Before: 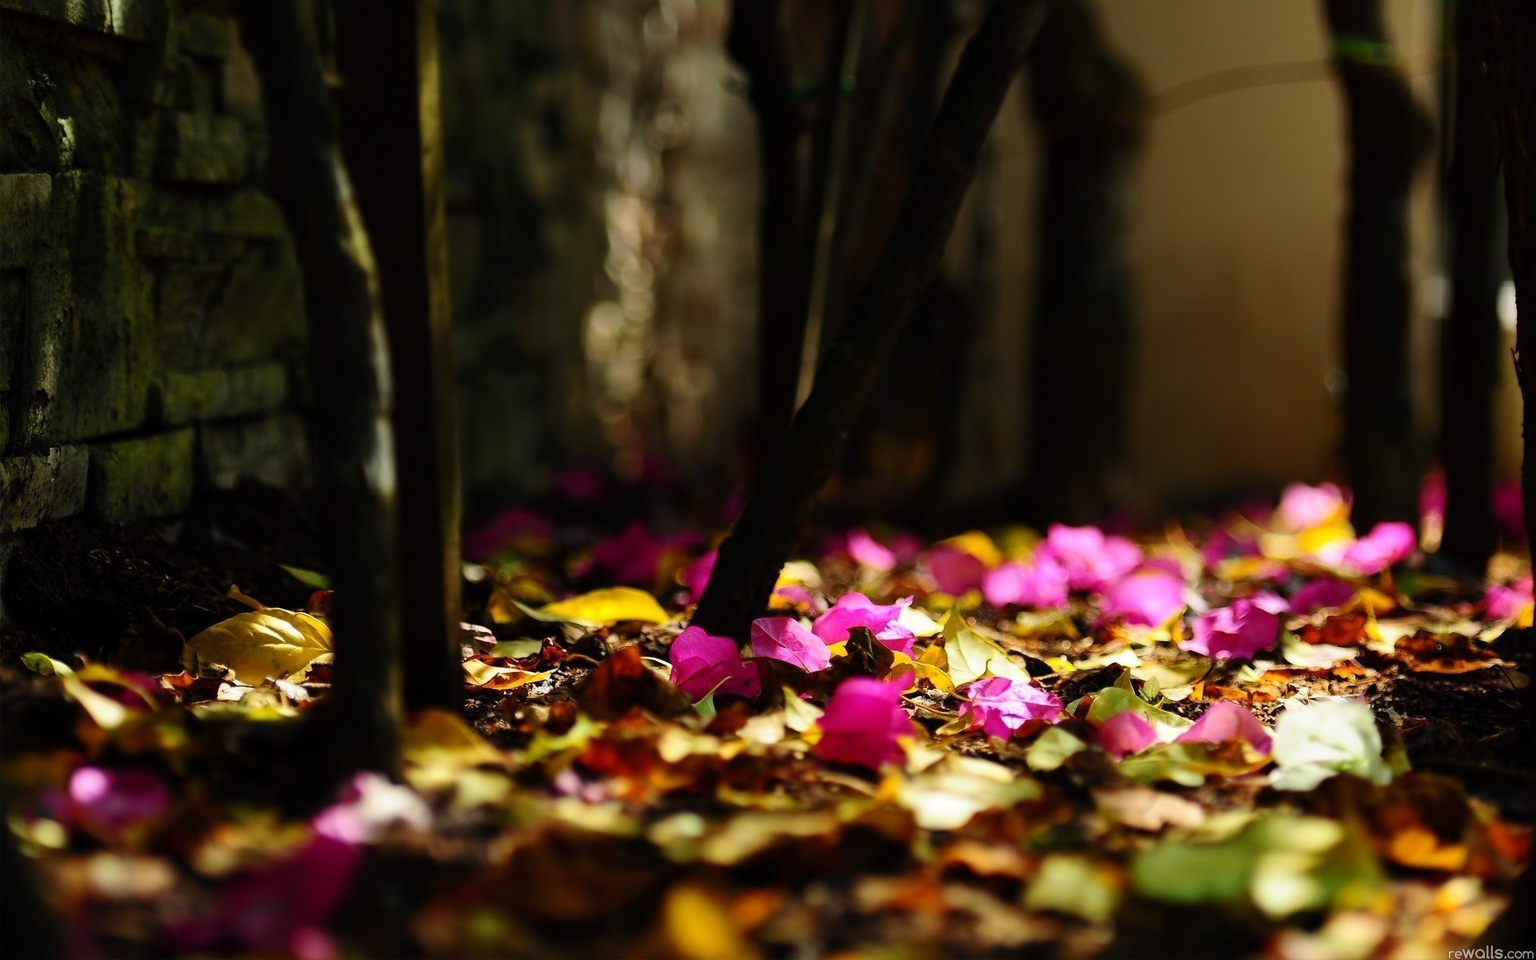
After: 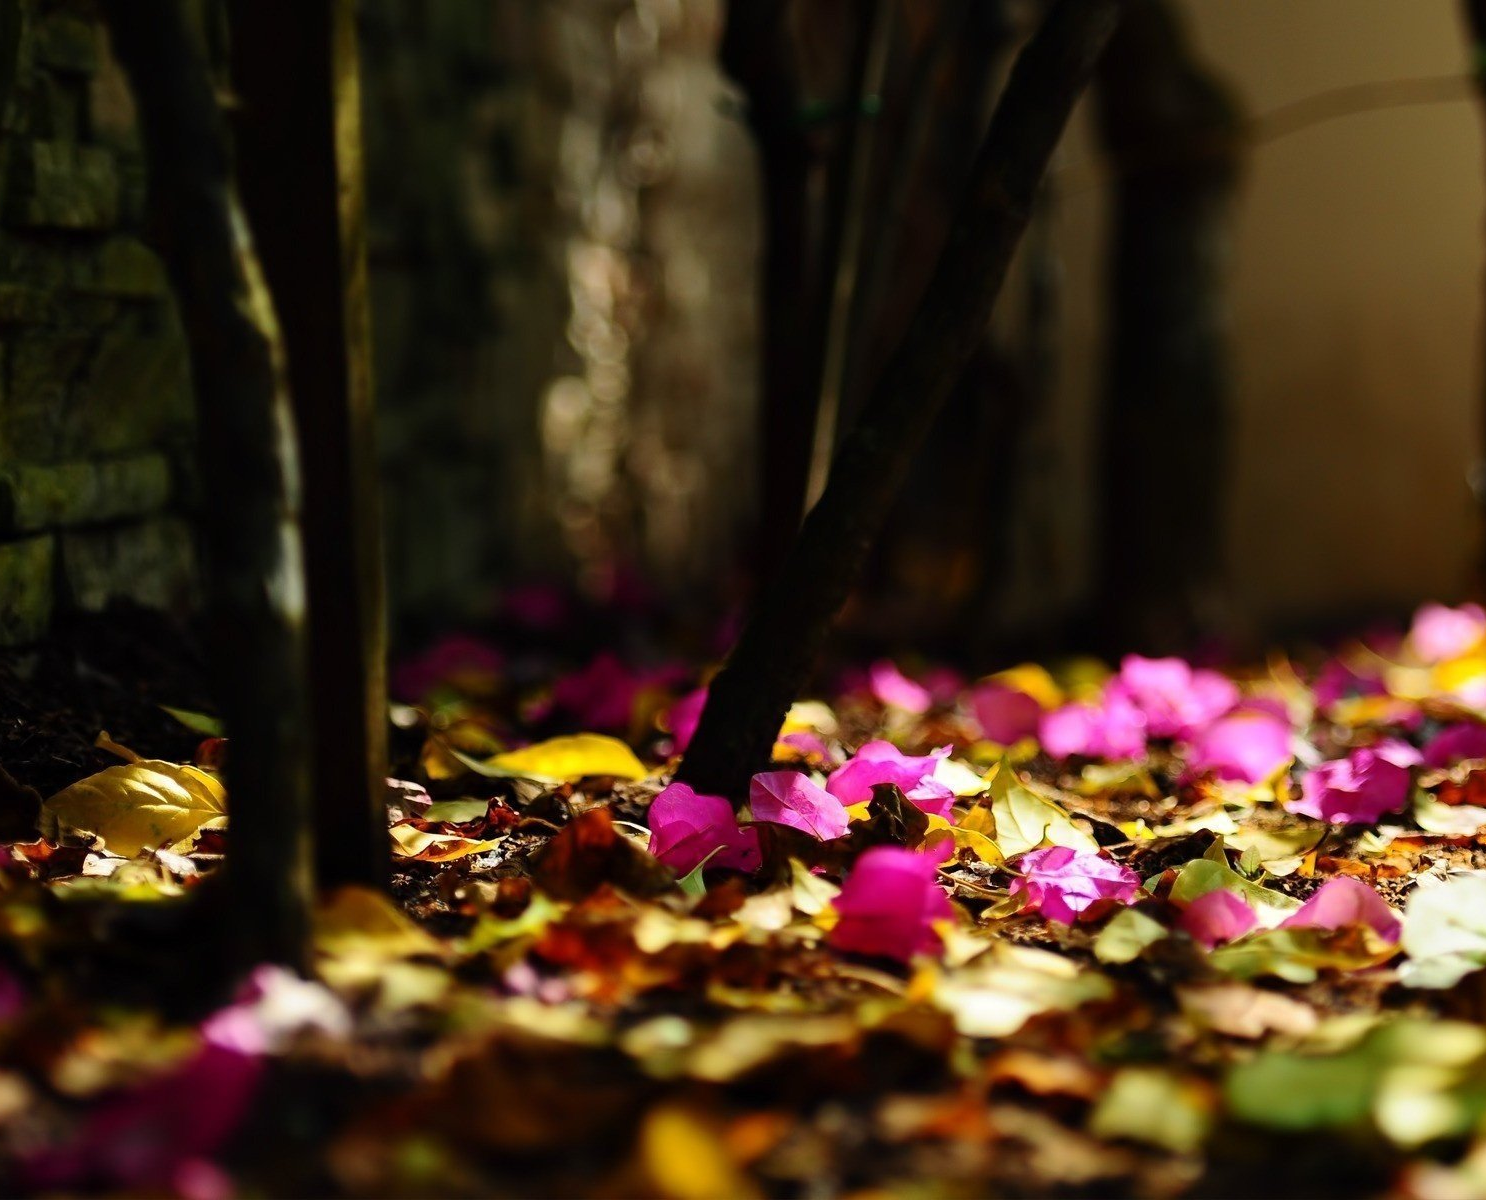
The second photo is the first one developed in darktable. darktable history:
crop: left 9.853%, right 12.722%
